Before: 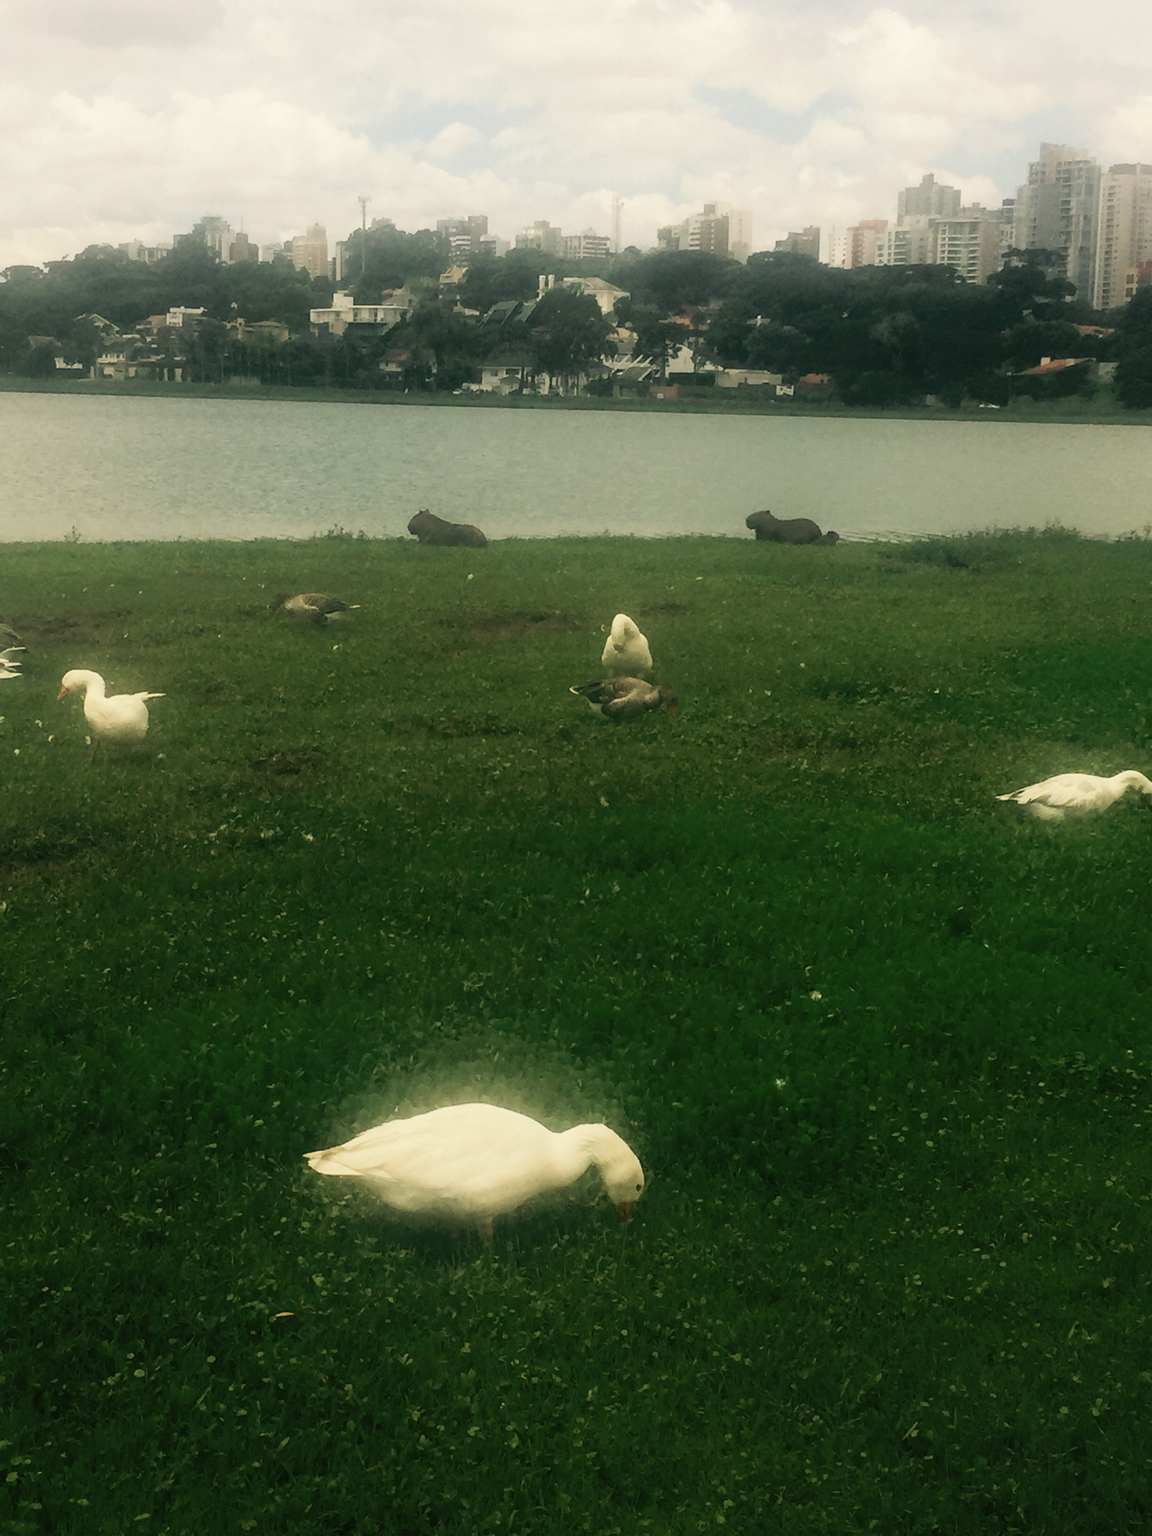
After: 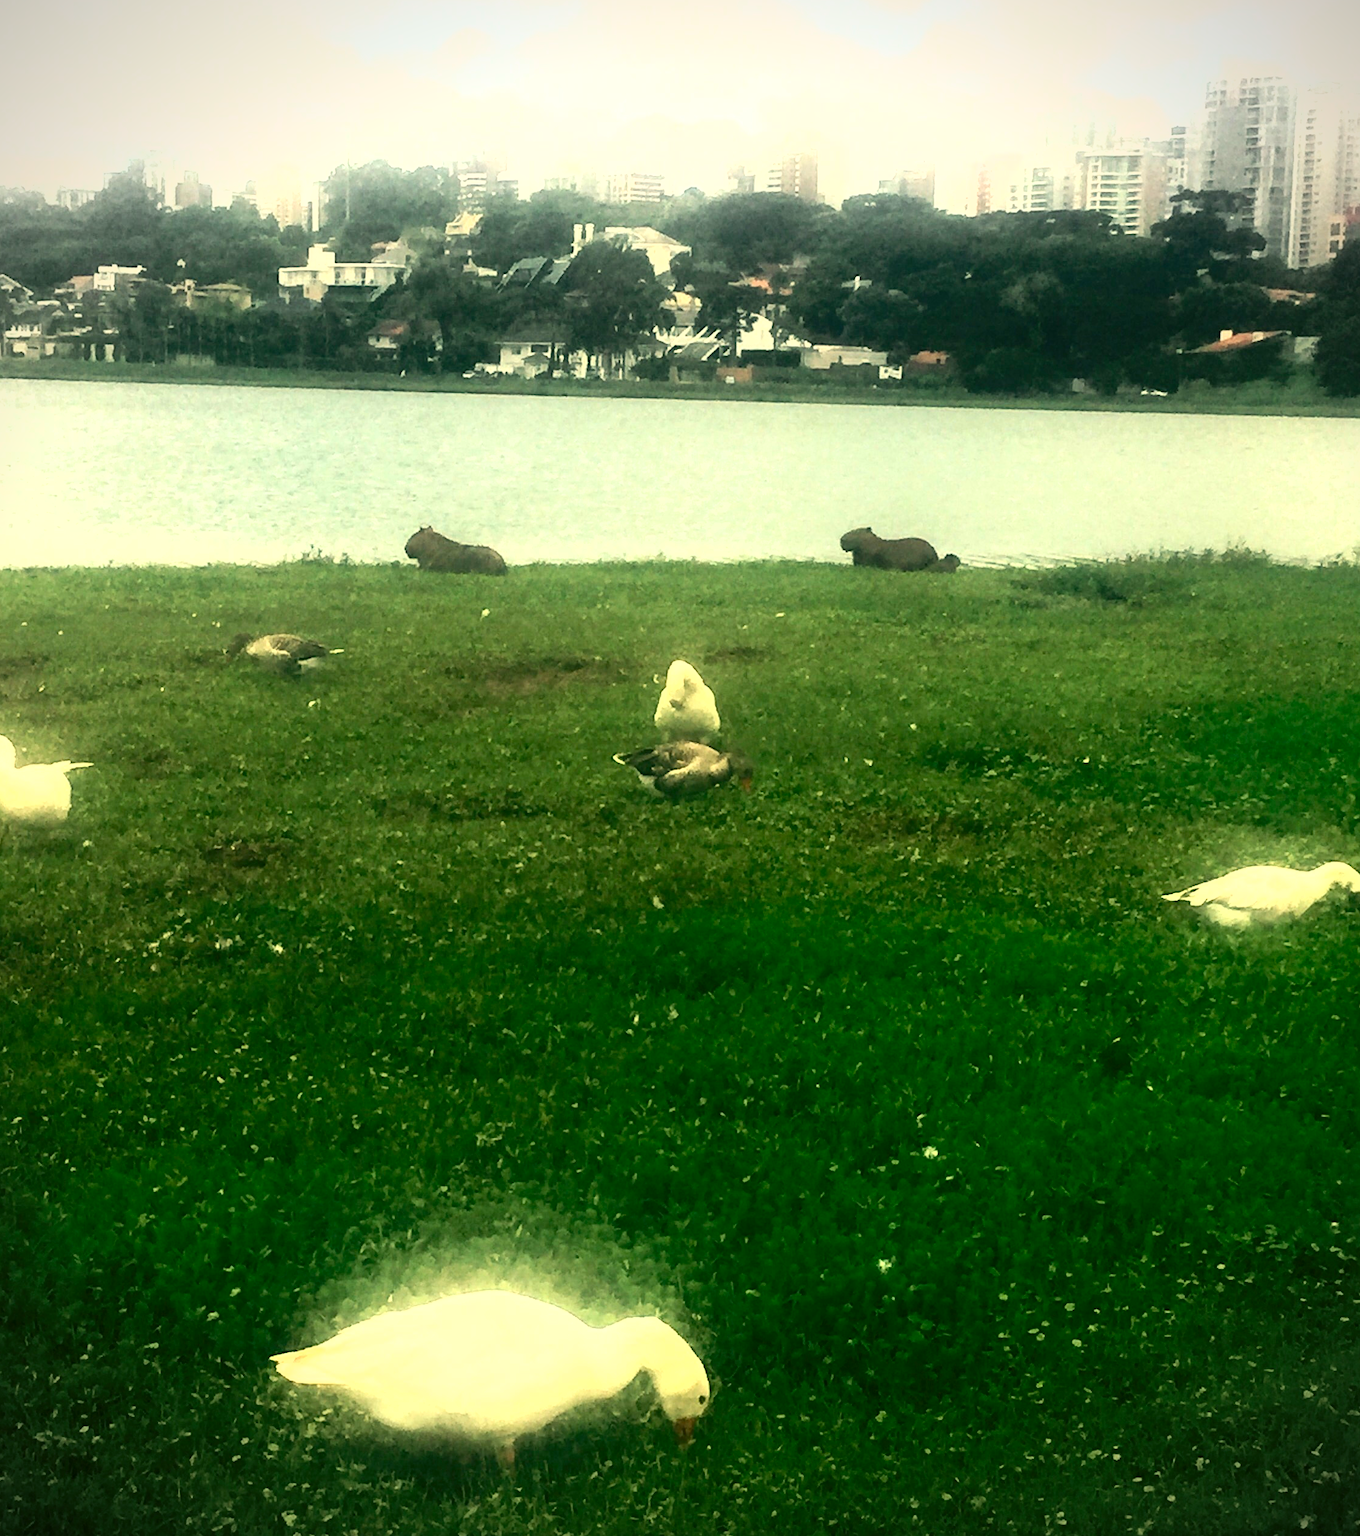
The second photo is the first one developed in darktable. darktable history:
vignetting: fall-off start 91.19%
crop: left 8.155%, top 6.611%, bottom 15.385%
contrast brightness saturation: contrast 0.19, brightness -0.11, saturation 0.21
shadows and highlights: radius 125.46, shadows 30.51, highlights -30.51, low approximation 0.01, soften with gaussian
exposure: black level correction 0, exposure 1.379 EV, compensate exposure bias true, compensate highlight preservation false
